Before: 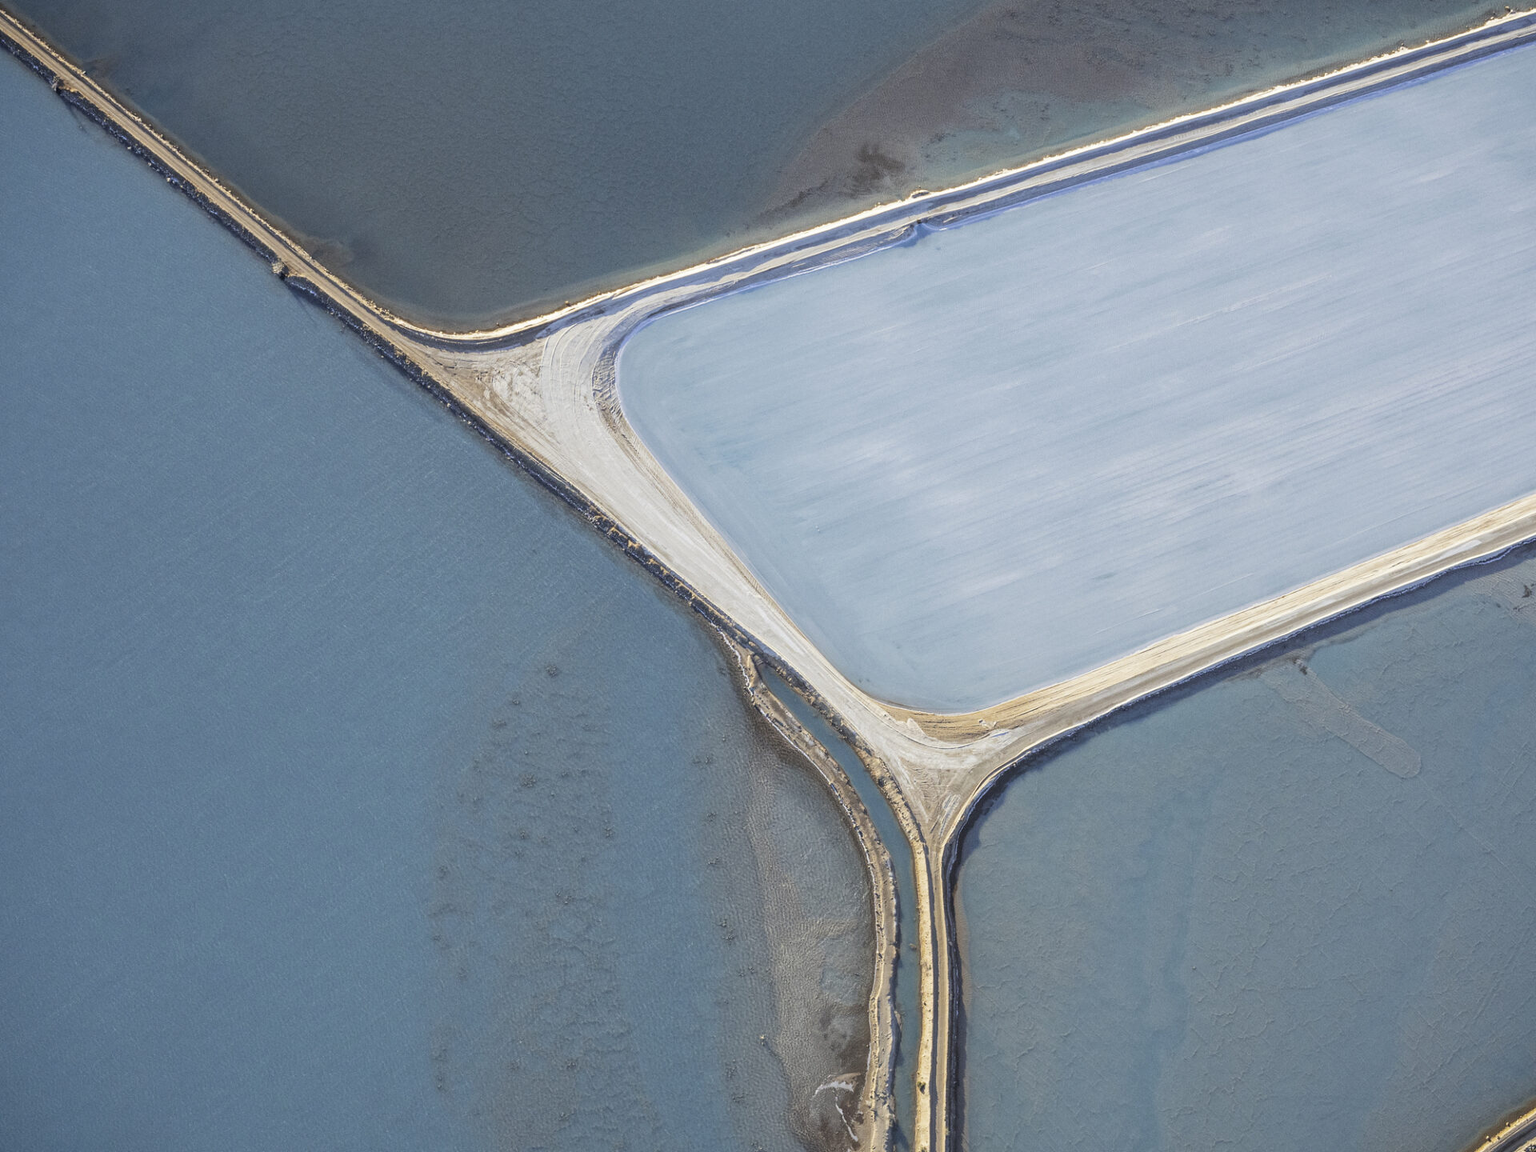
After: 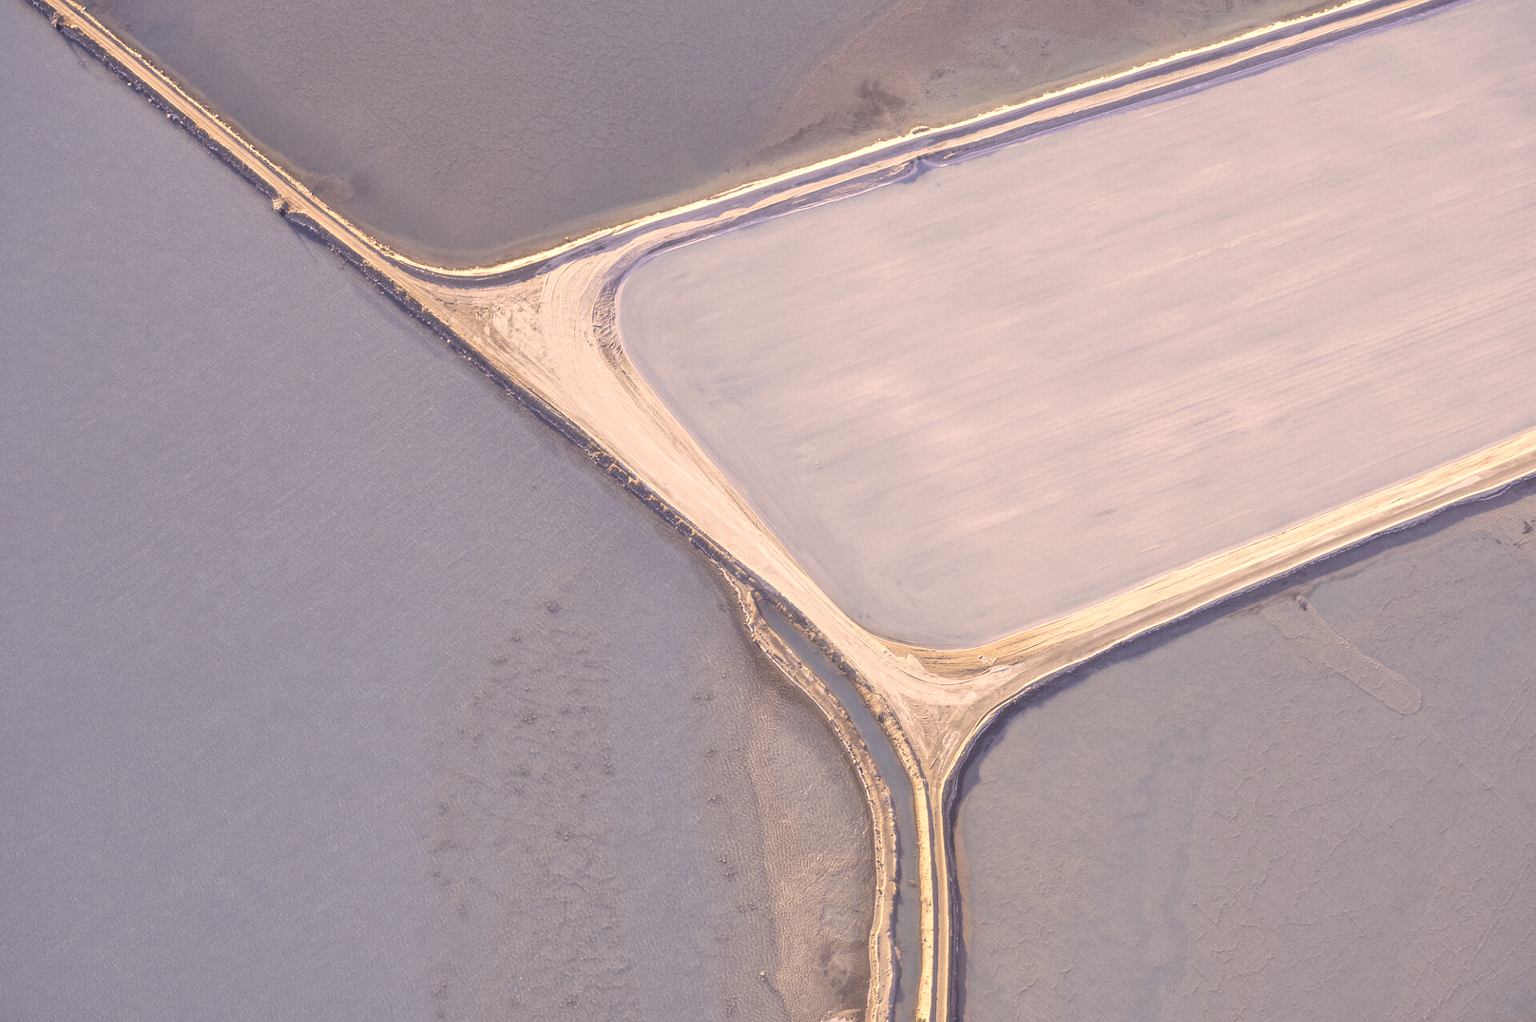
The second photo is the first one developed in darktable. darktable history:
color correction: highlights a* 19.59, highlights b* 27.49, shadows a* 3.46, shadows b* -17.28, saturation 0.73
soften: size 10%, saturation 50%, brightness 0.2 EV, mix 10%
tone equalizer: -7 EV 0.15 EV, -6 EV 0.6 EV, -5 EV 1.15 EV, -4 EV 1.33 EV, -3 EV 1.15 EV, -2 EV 0.6 EV, -1 EV 0.15 EV, mask exposure compensation -0.5 EV
crop and rotate: top 5.609%, bottom 5.609%
exposure: exposure 0.178 EV, compensate exposure bias true, compensate highlight preservation false
